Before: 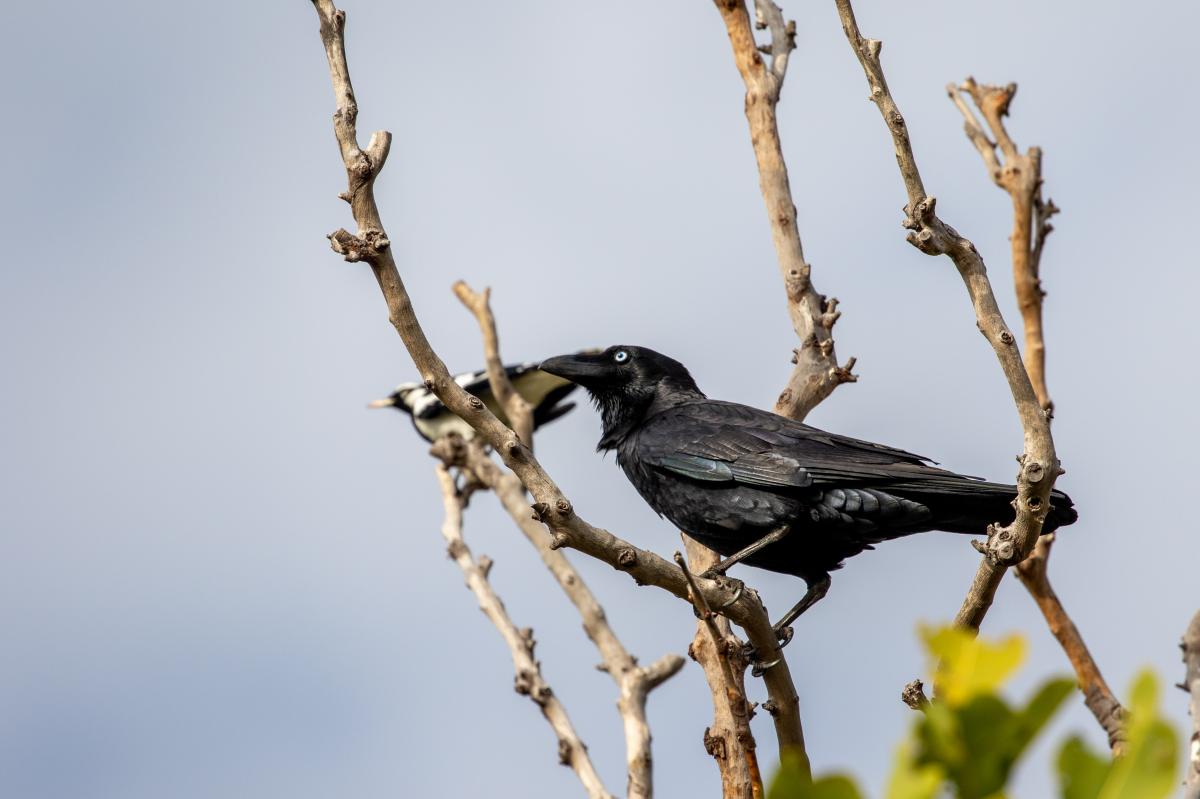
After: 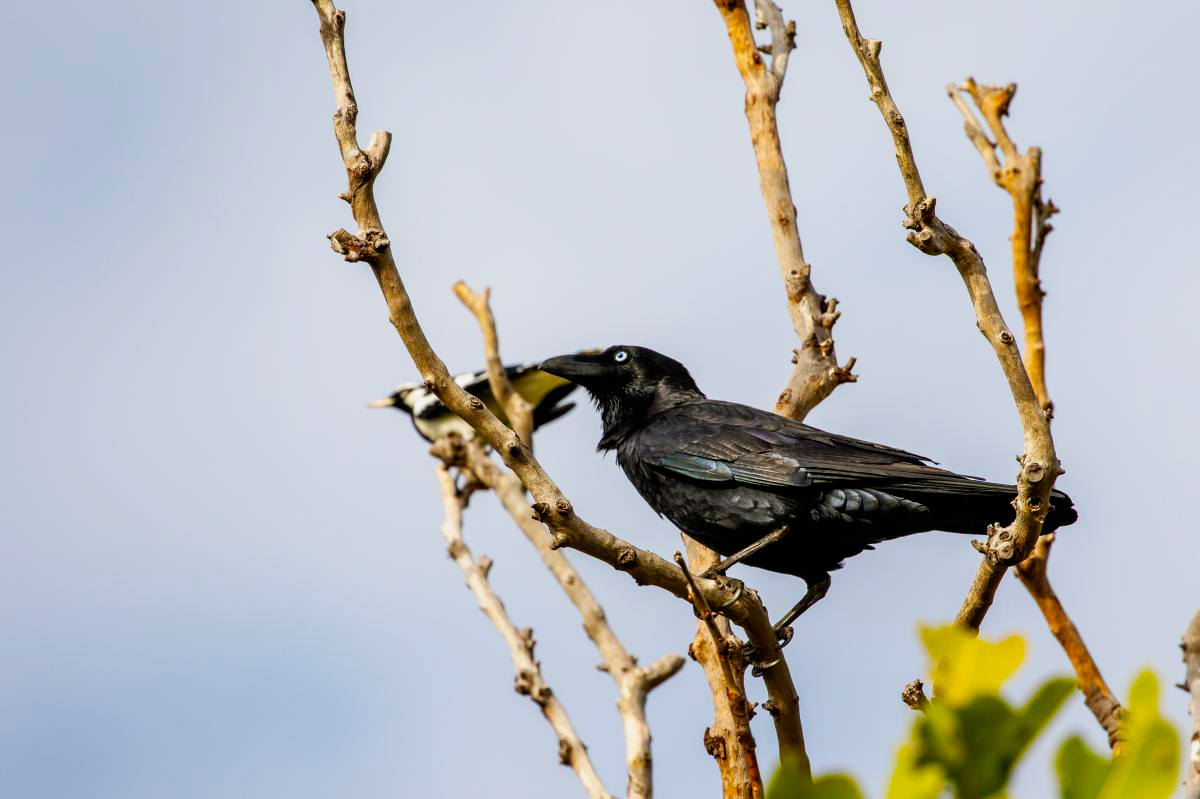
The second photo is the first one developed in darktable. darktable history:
color balance rgb: shadows lift › chroma 3.904%, shadows lift › hue 89.47°, perceptual saturation grading › global saturation 41.773%, global vibrance 14.529%
tone curve: curves: ch0 [(0, 0) (0.058, 0.027) (0.214, 0.183) (0.304, 0.288) (0.51, 0.549) (0.658, 0.7) (0.741, 0.775) (0.844, 0.866) (0.986, 0.957)]; ch1 [(0, 0) (0.172, 0.123) (0.312, 0.296) (0.437, 0.429) (0.471, 0.469) (0.502, 0.5) (0.513, 0.515) (0.572, 0.603) (0.617, 0.653) (0.68, 0.724) (0.889, 0.924) (1, 1)]; ch2 [(0, 0) (0.411, 0.424) (0.489, 0.49) (0.502, 0.5) (0.517, 0.519) (0.549, 0.578) (0.604, 0.628) (0.693, 0.686) (1, 1)], preserve colors none
